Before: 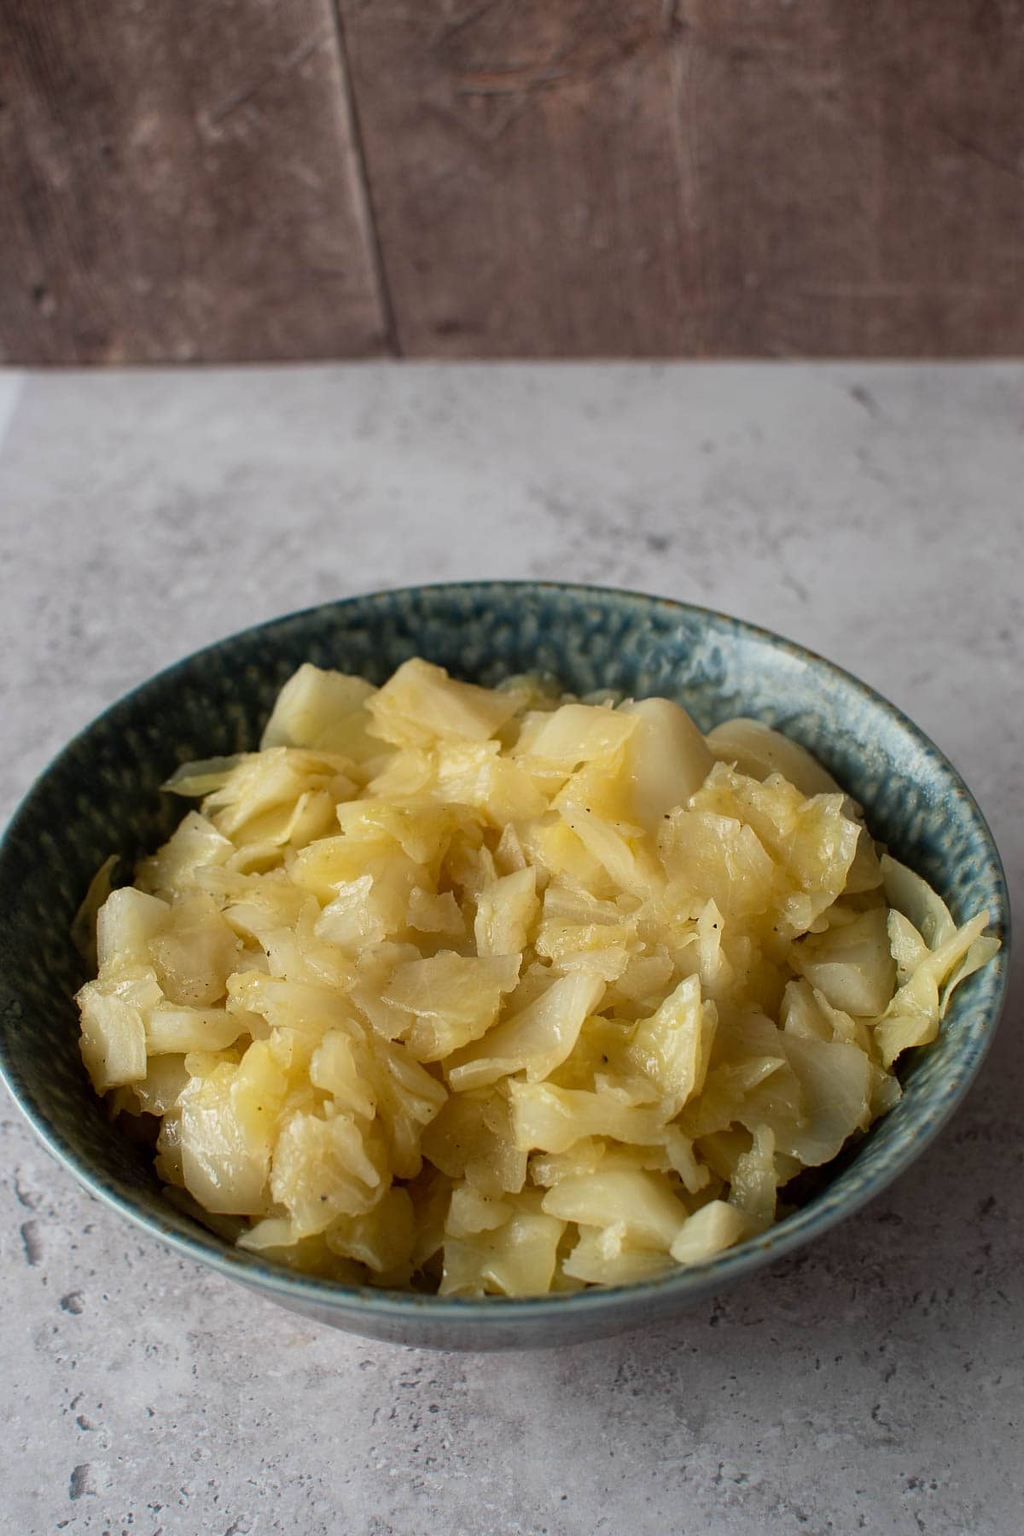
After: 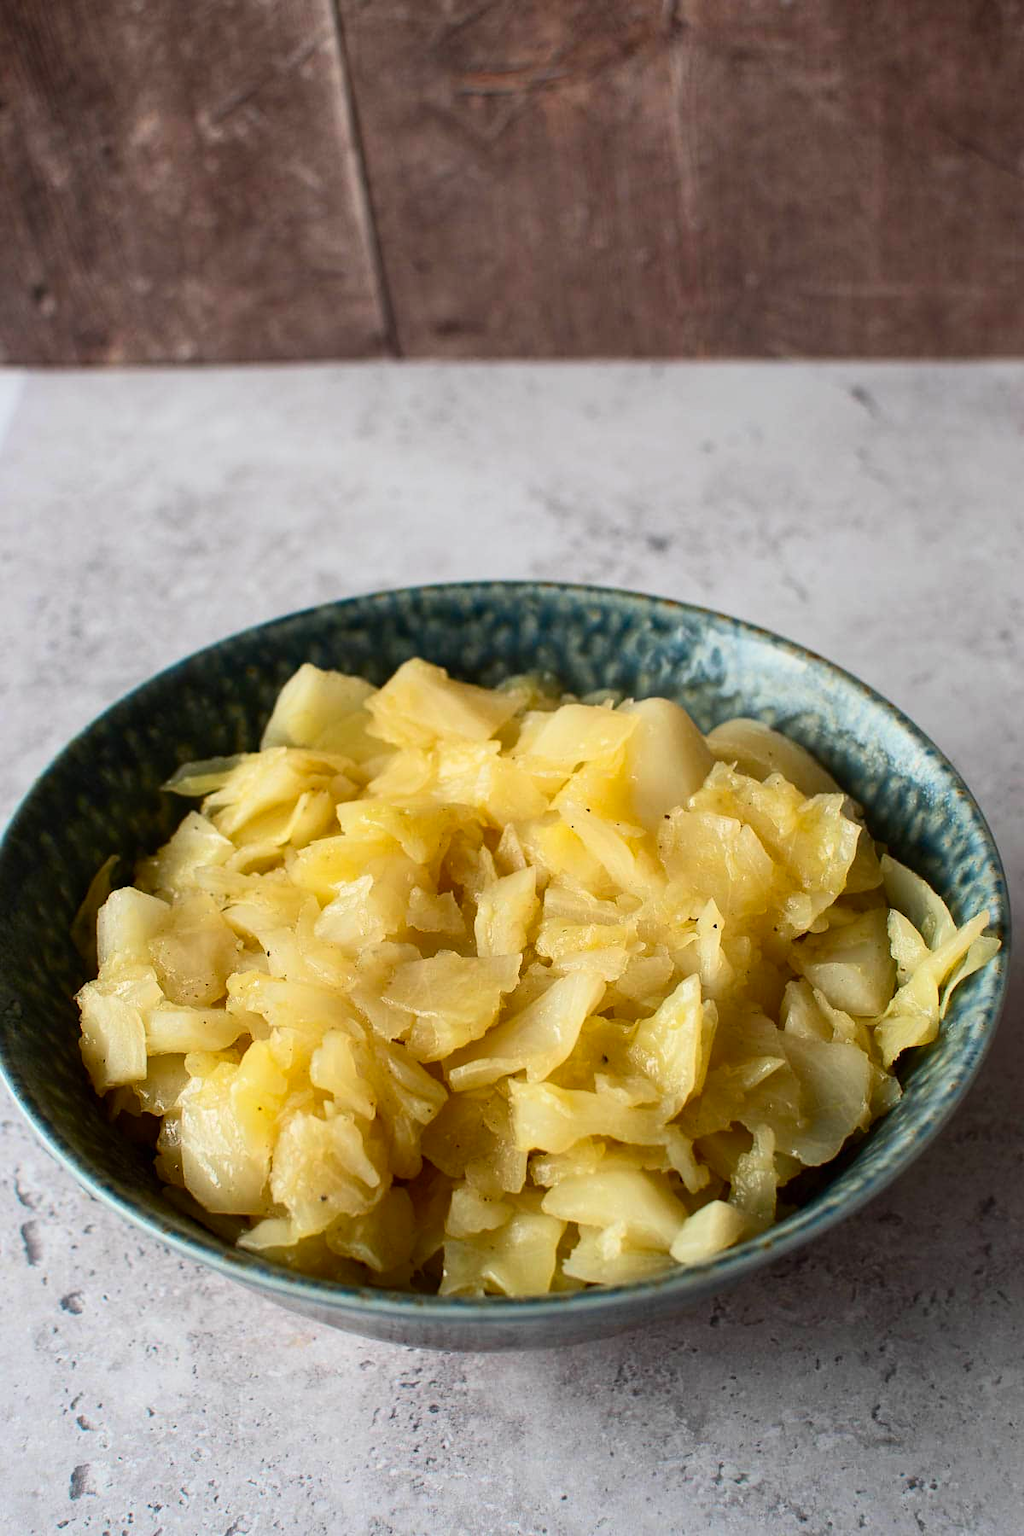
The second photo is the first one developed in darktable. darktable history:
contrast brightness saturation: contrast 0.233, brightness 0.099, saturation 0.294
